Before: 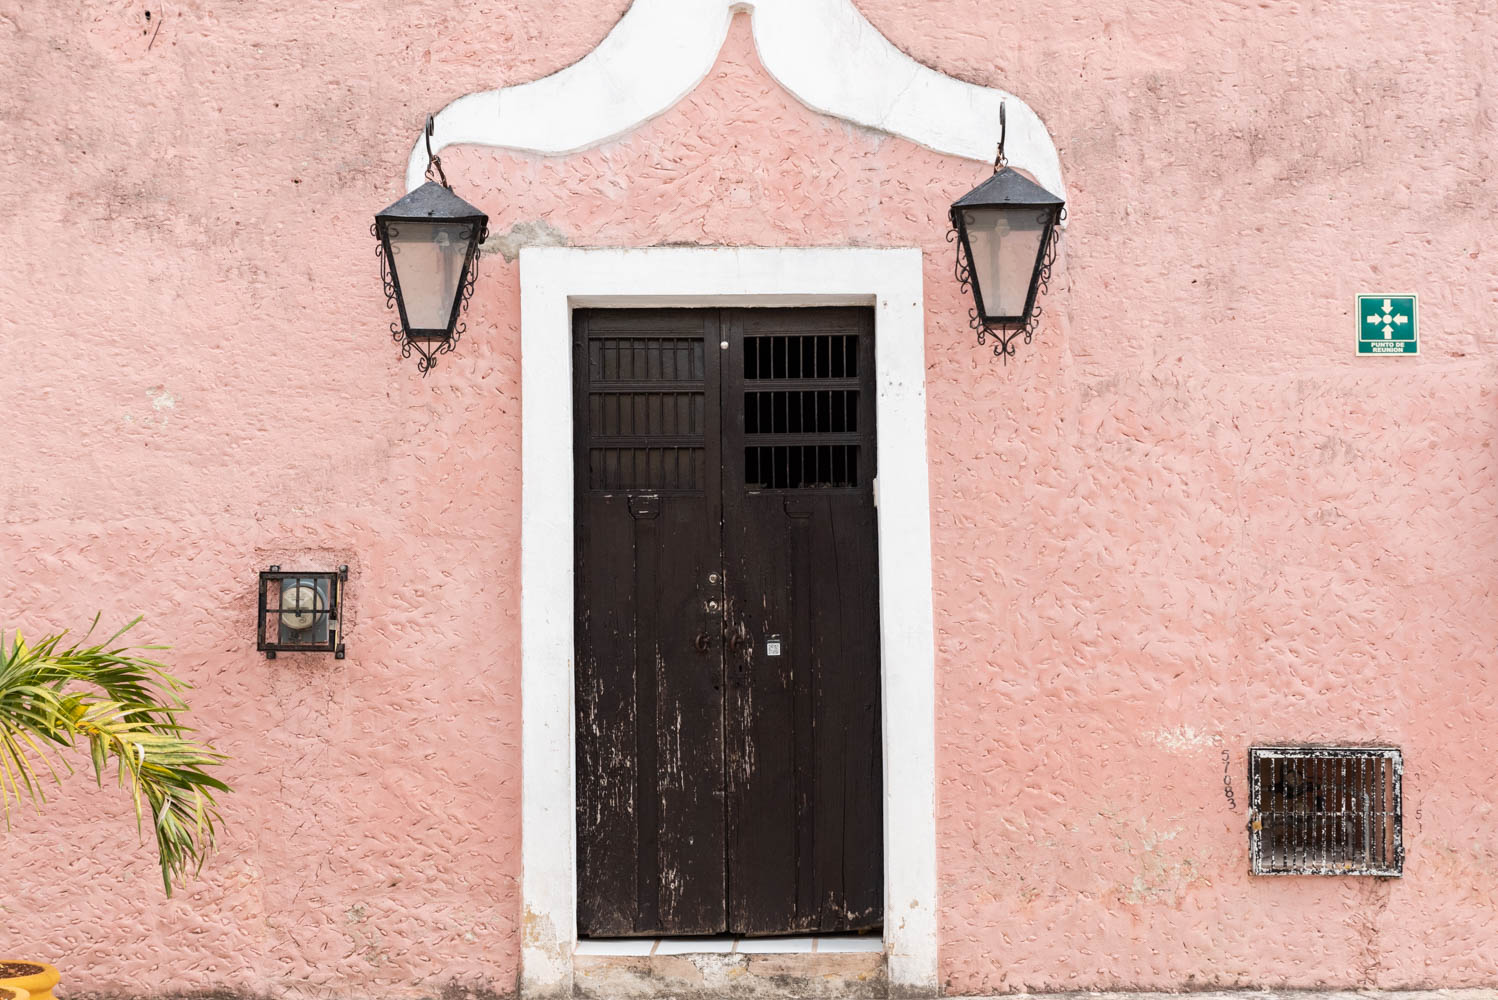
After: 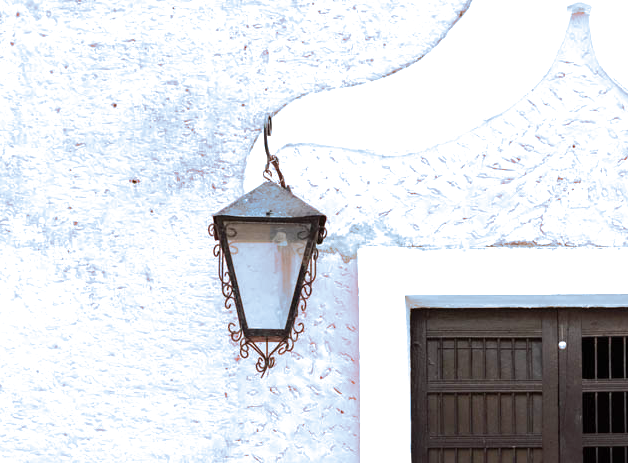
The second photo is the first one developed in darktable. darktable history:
crop and rotate: left 10.817%, top 0.062%, right 47.194%, bottom 53.626%
exposure: black level correction 0, exposure 0.7 EV, compensate exposure bias true, compensate highlight preservation false
split-toning: shadows › hue 351.18°, shadows › saturation 0.86, highlights › hue 218.82°, highlights › saturation 0.73, balance -19.167
